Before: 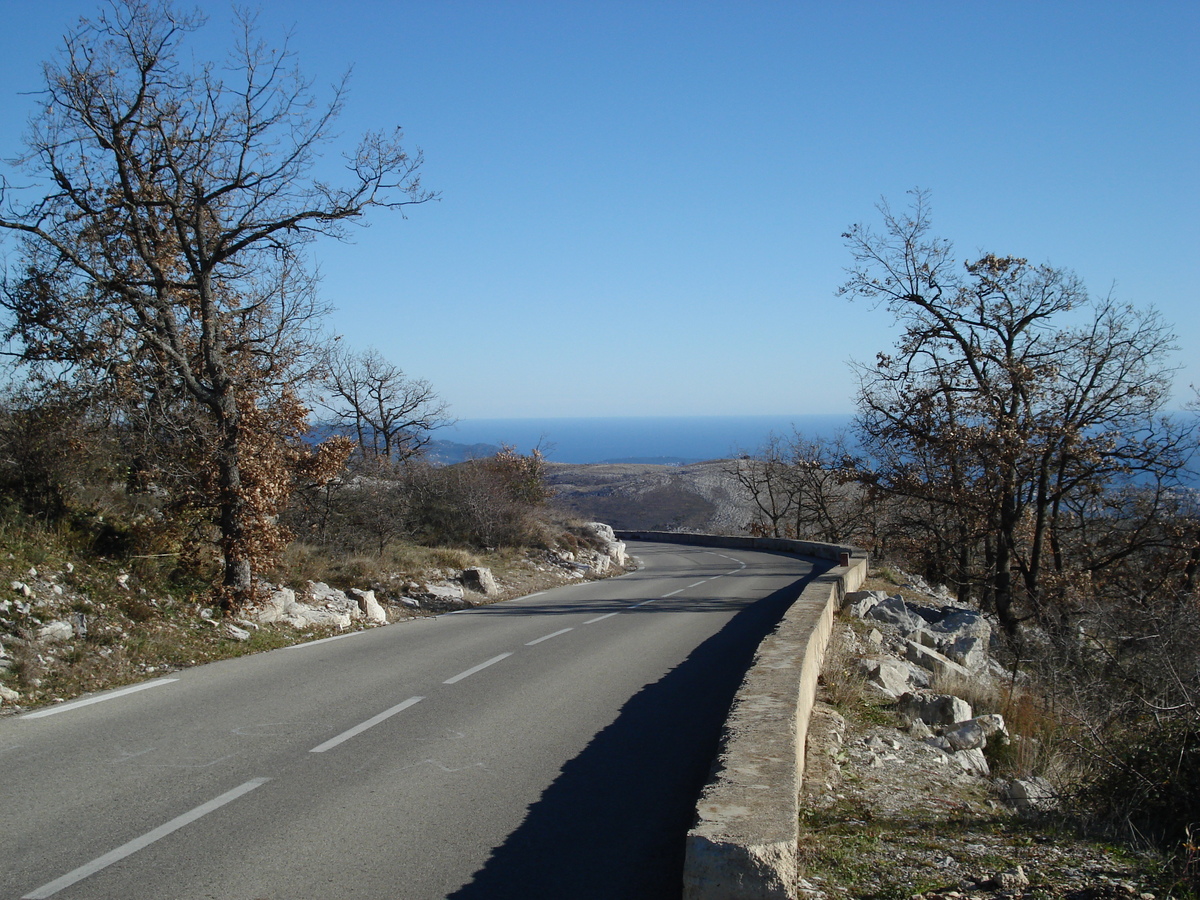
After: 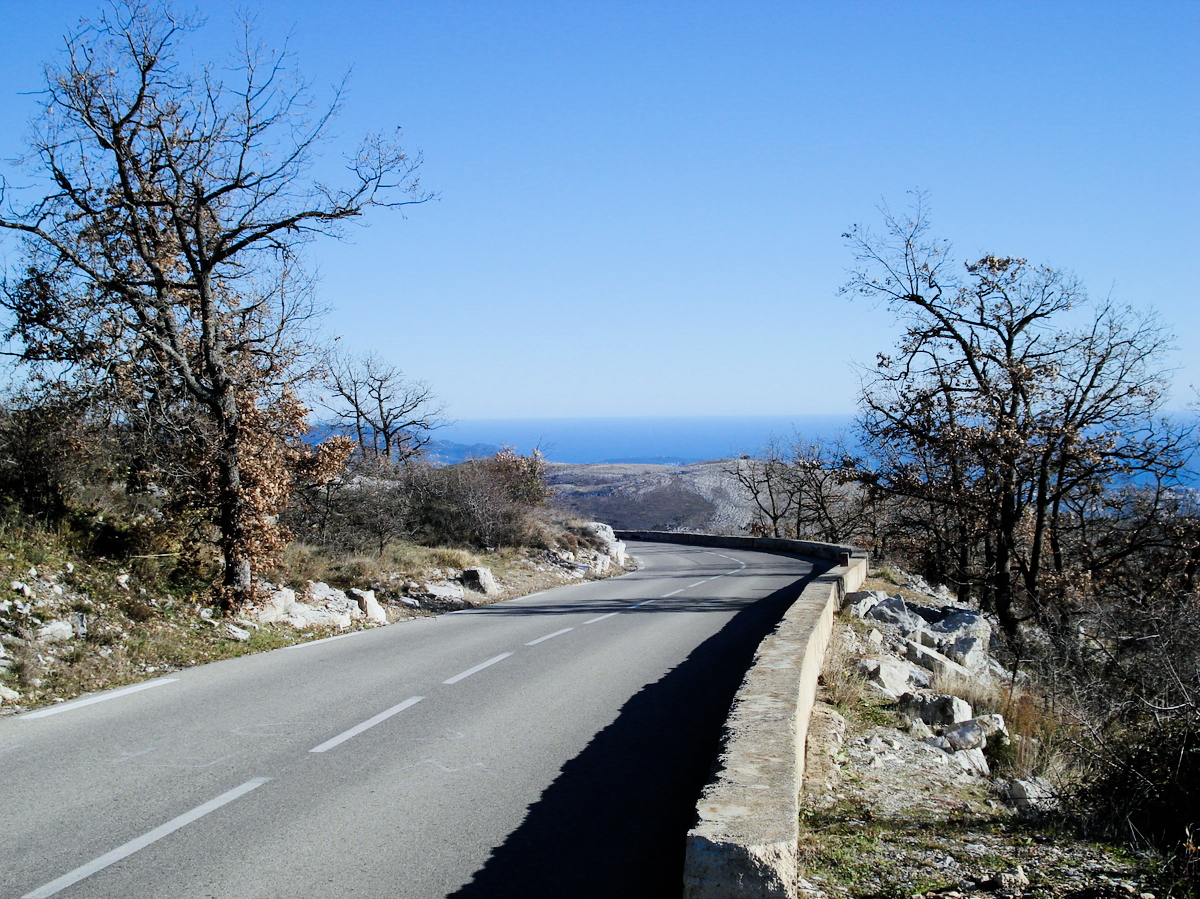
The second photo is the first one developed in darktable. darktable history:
exposure: black level correction 0, exposure 0.952 EV, compensate highlight preservation false
crop: bottom 0.053%
filmic rgb: black relative exposure -7.5 EV, white relative exposure 4.99 EV, hardness 3.34, contrast 1.3
color calibration: output R [0.994, 0.059, -0.119, 0], output G [-0.036, 1.09, -0.119, 0], output B [0.078, -0.108, 0.961, 0], illuminant as shot in camera, x 0.358, y 0.373, temperature 4628.91 K
